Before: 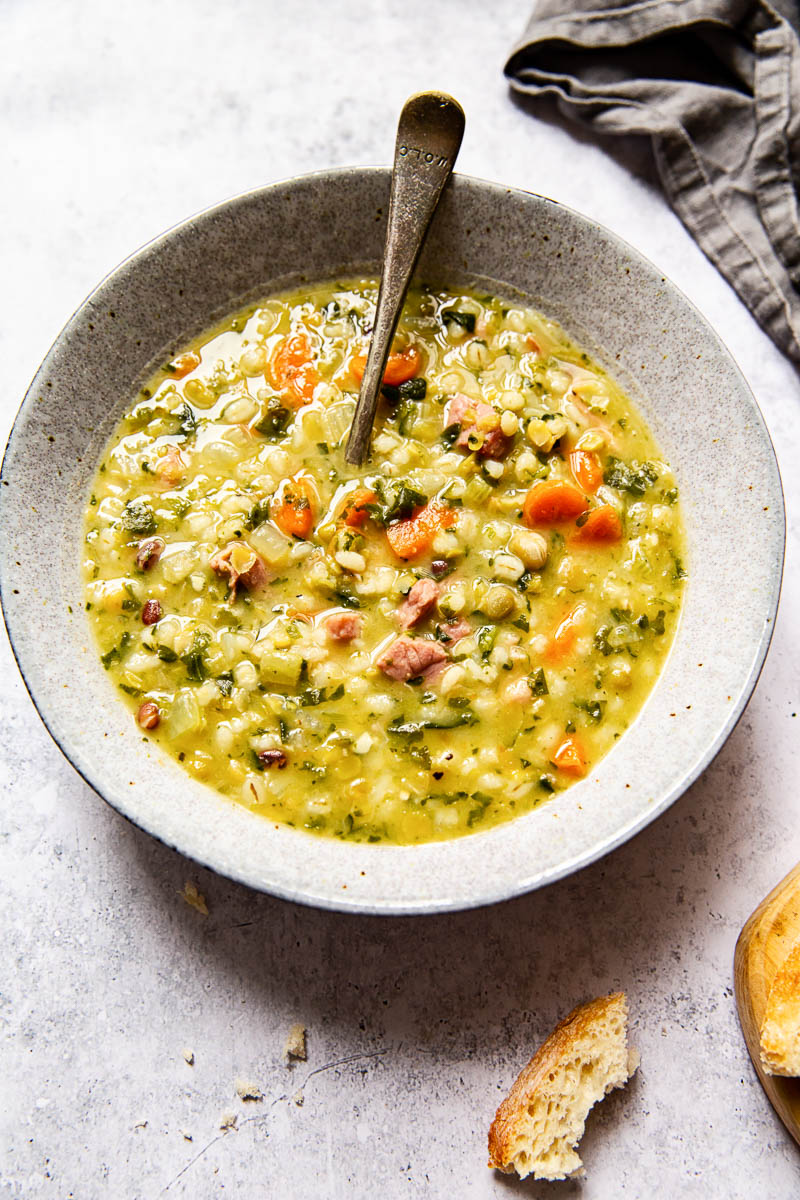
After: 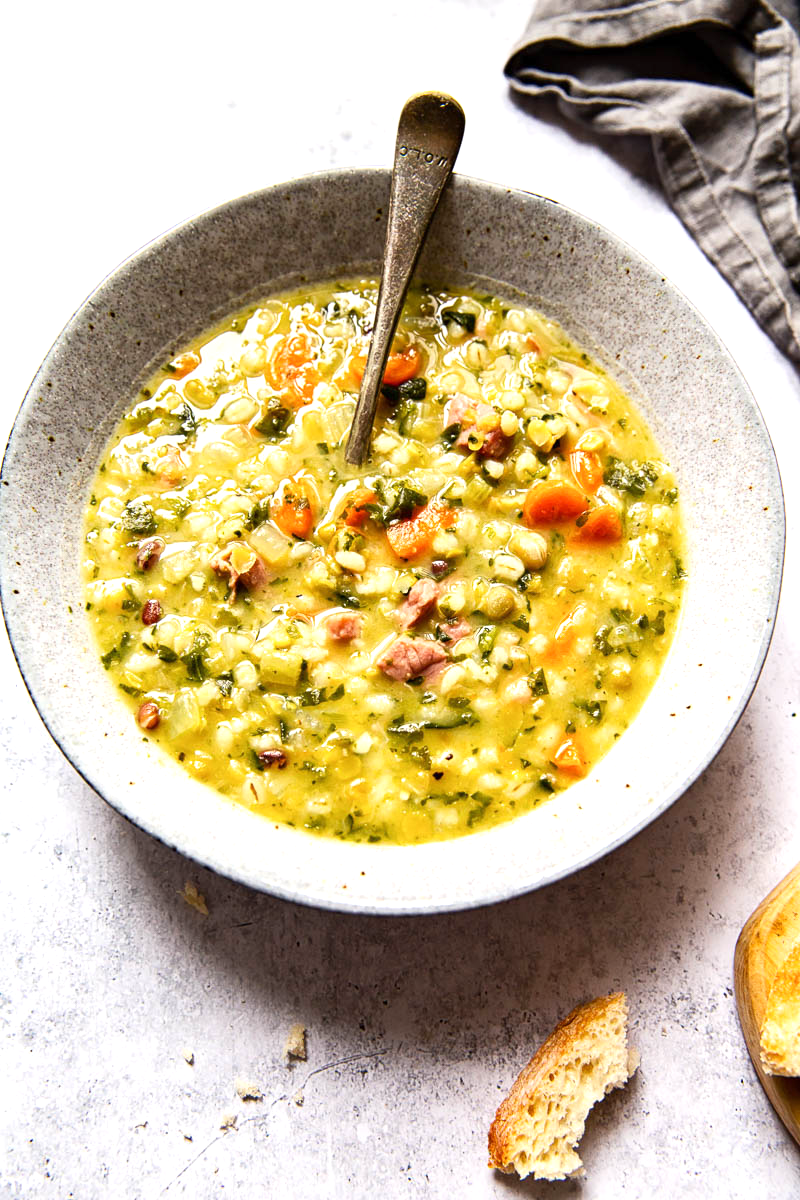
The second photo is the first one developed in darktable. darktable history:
exposure: exposure 0.379 EV, compensate exposure bias true, compensate highlight preservation false
